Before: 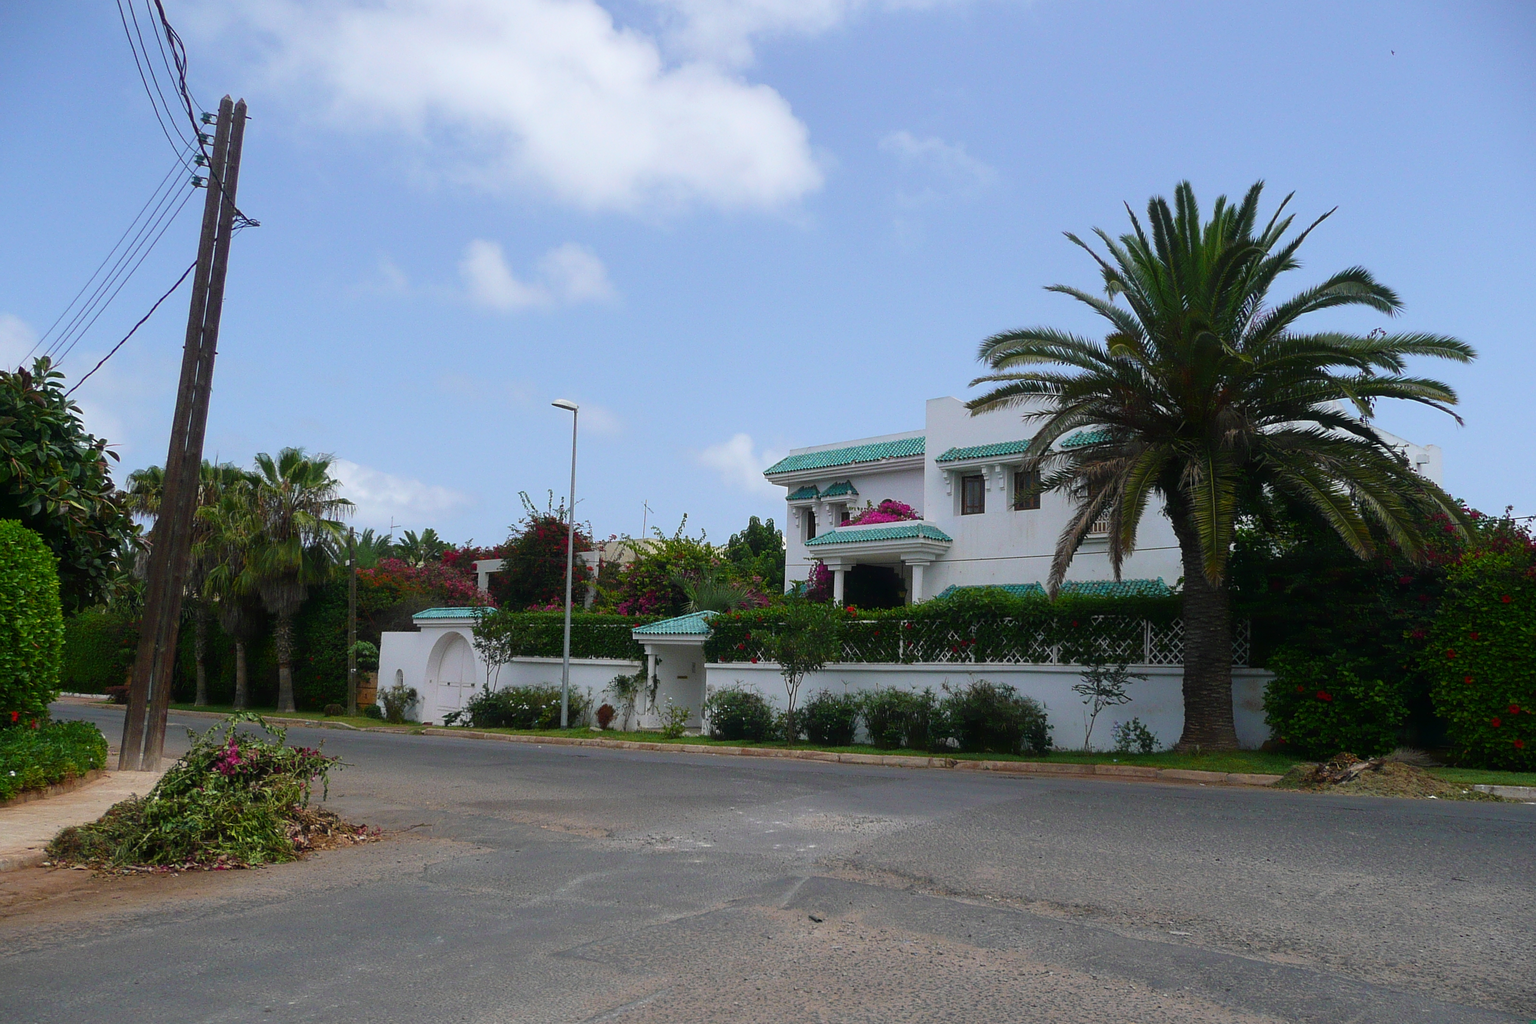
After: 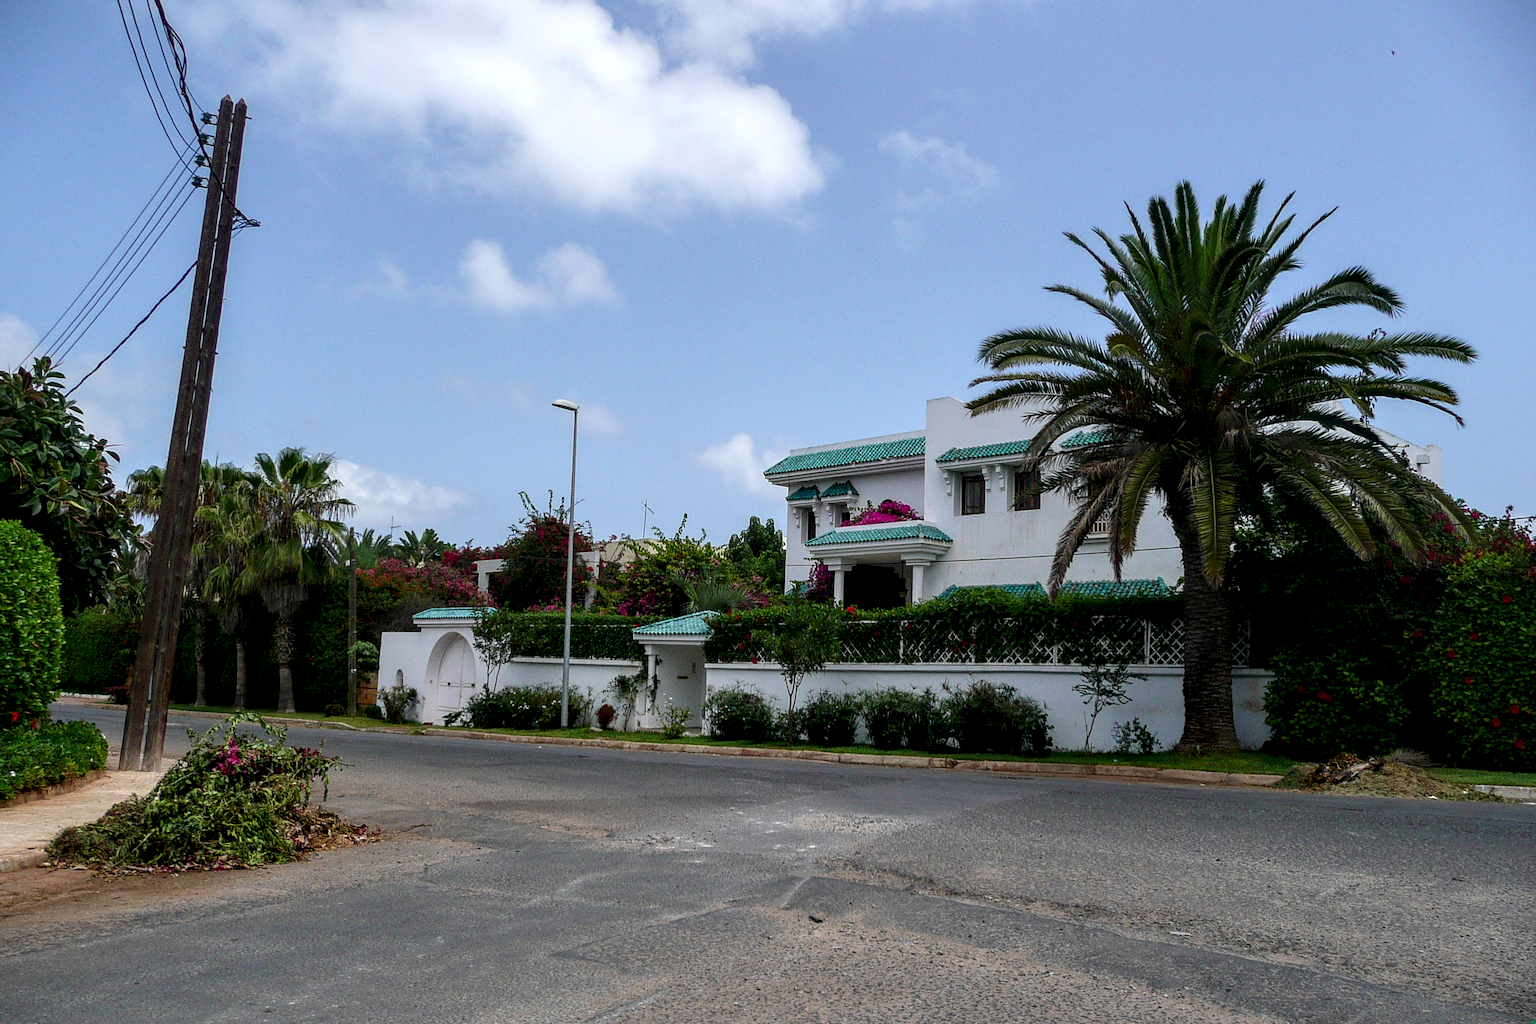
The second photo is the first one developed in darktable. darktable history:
contrast equalizer: octaves 7, y [[0.6 ×6], [0.55 ×6], [0 ×6], [0 ×6], [0 ×6]], mix 0.3
local contrast: highlights 20%, detail 150%
